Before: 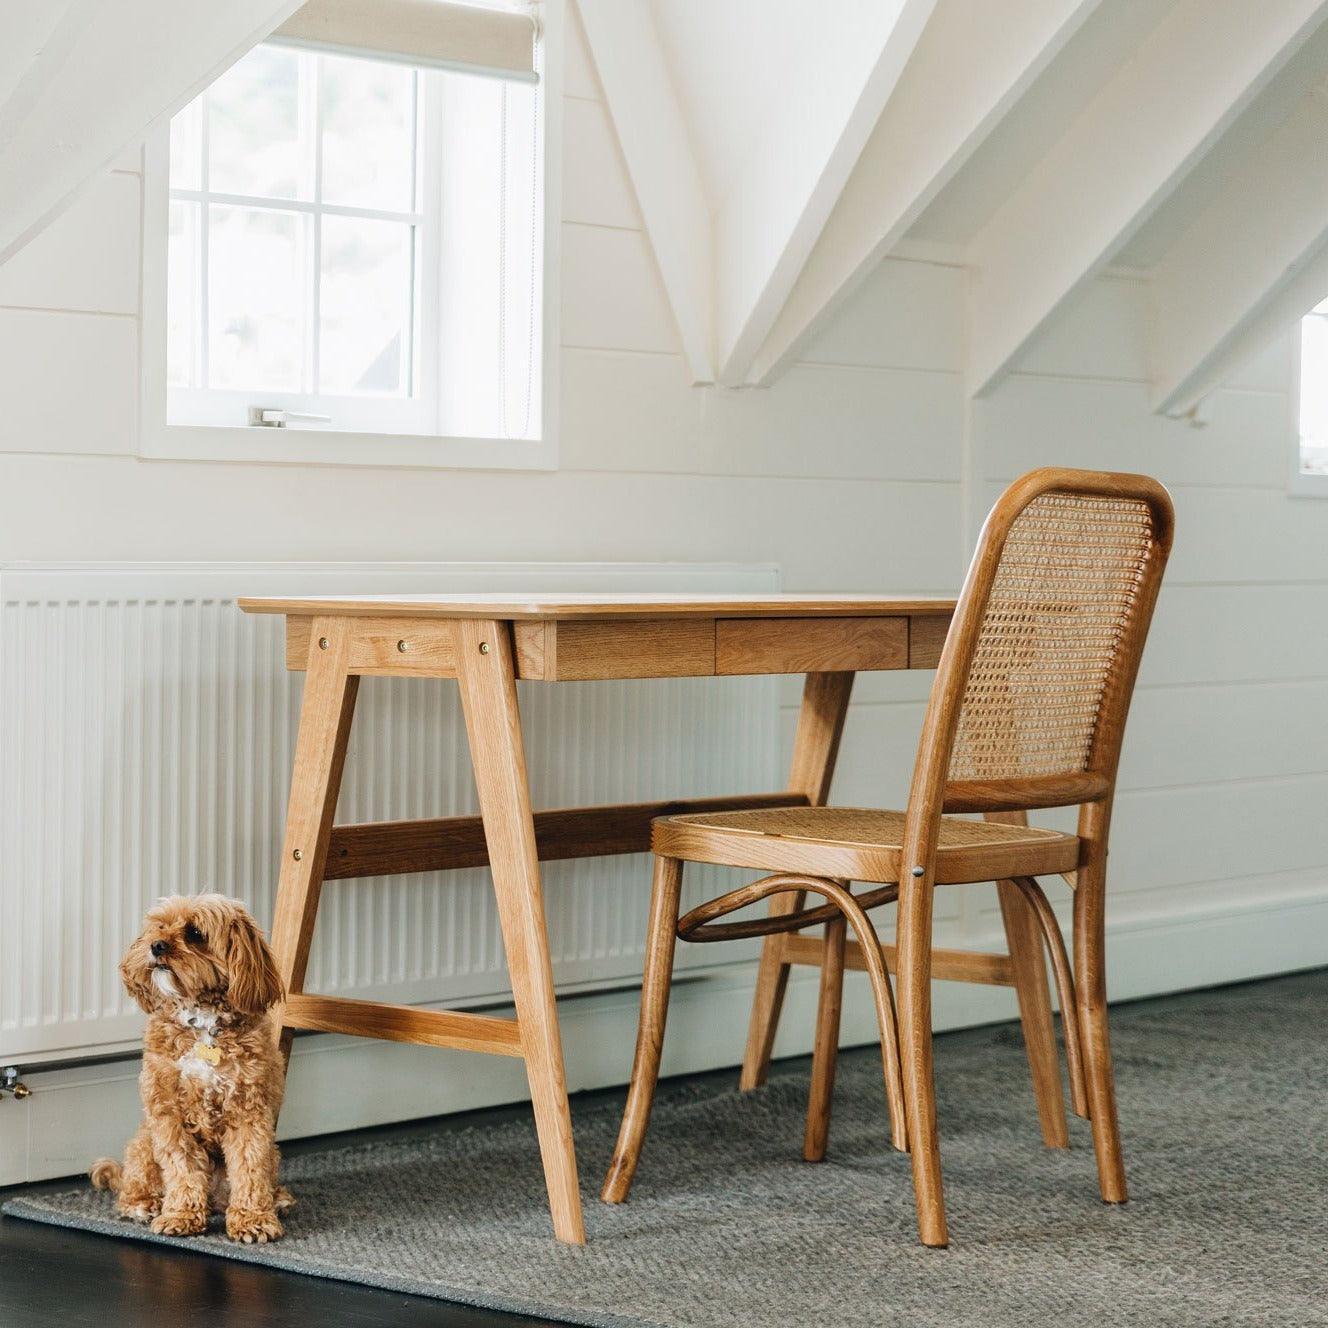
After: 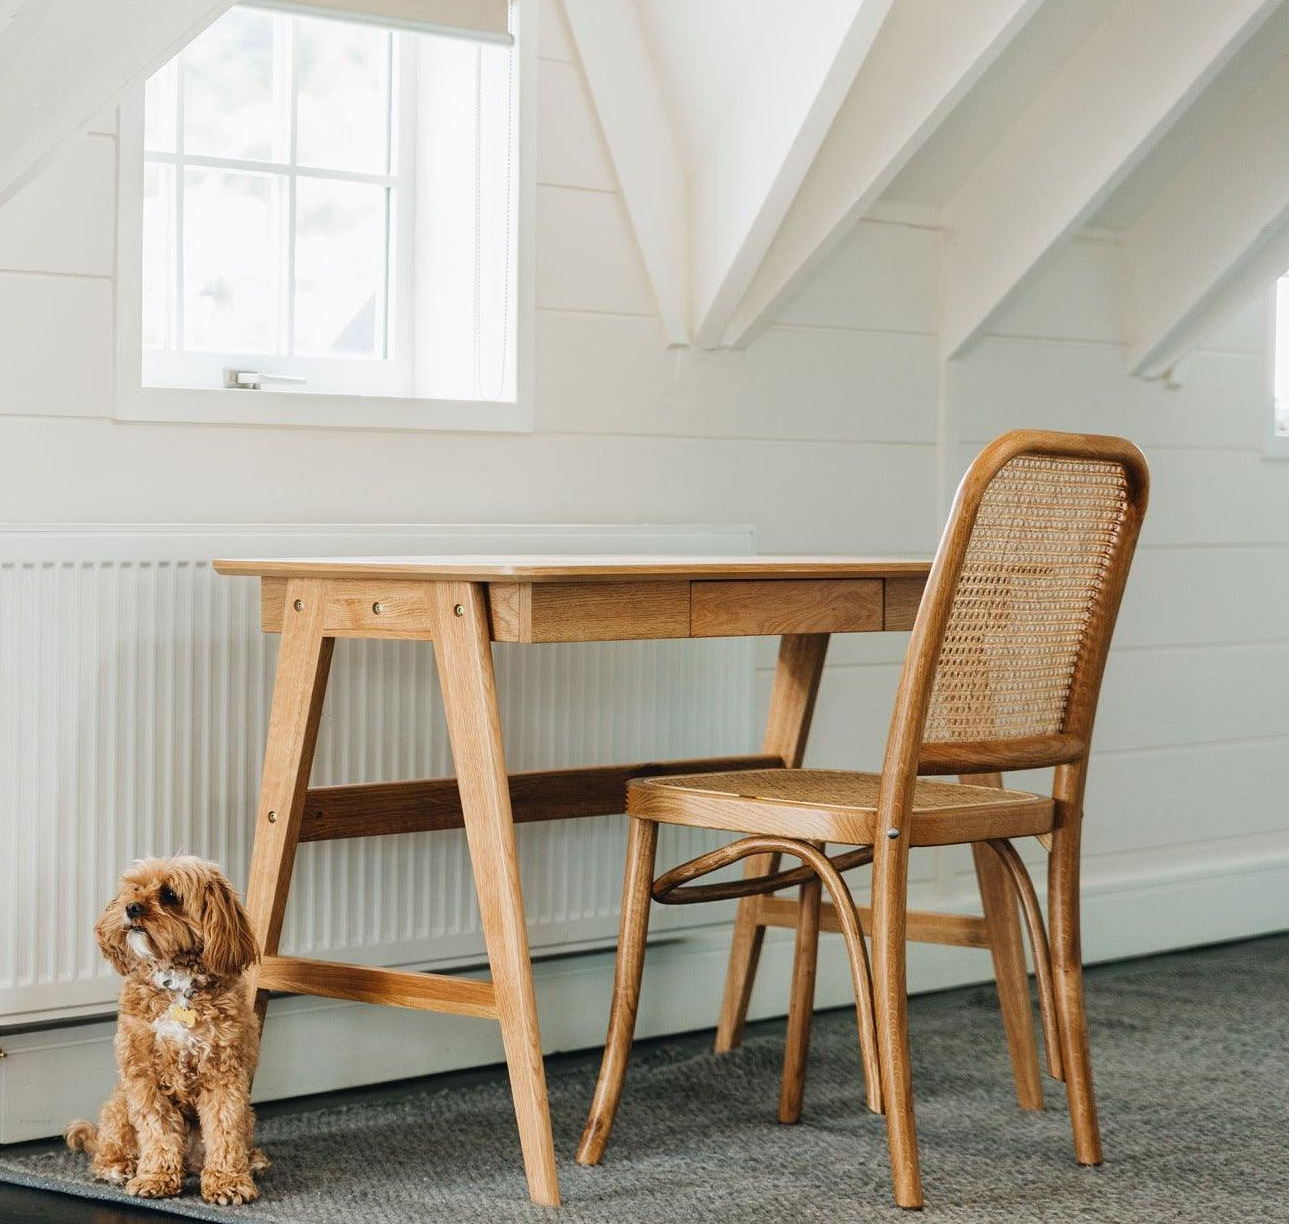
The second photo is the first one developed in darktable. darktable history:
crop: left 1.93%, top 2.929%, right 0.978%, bottom 4.891%
